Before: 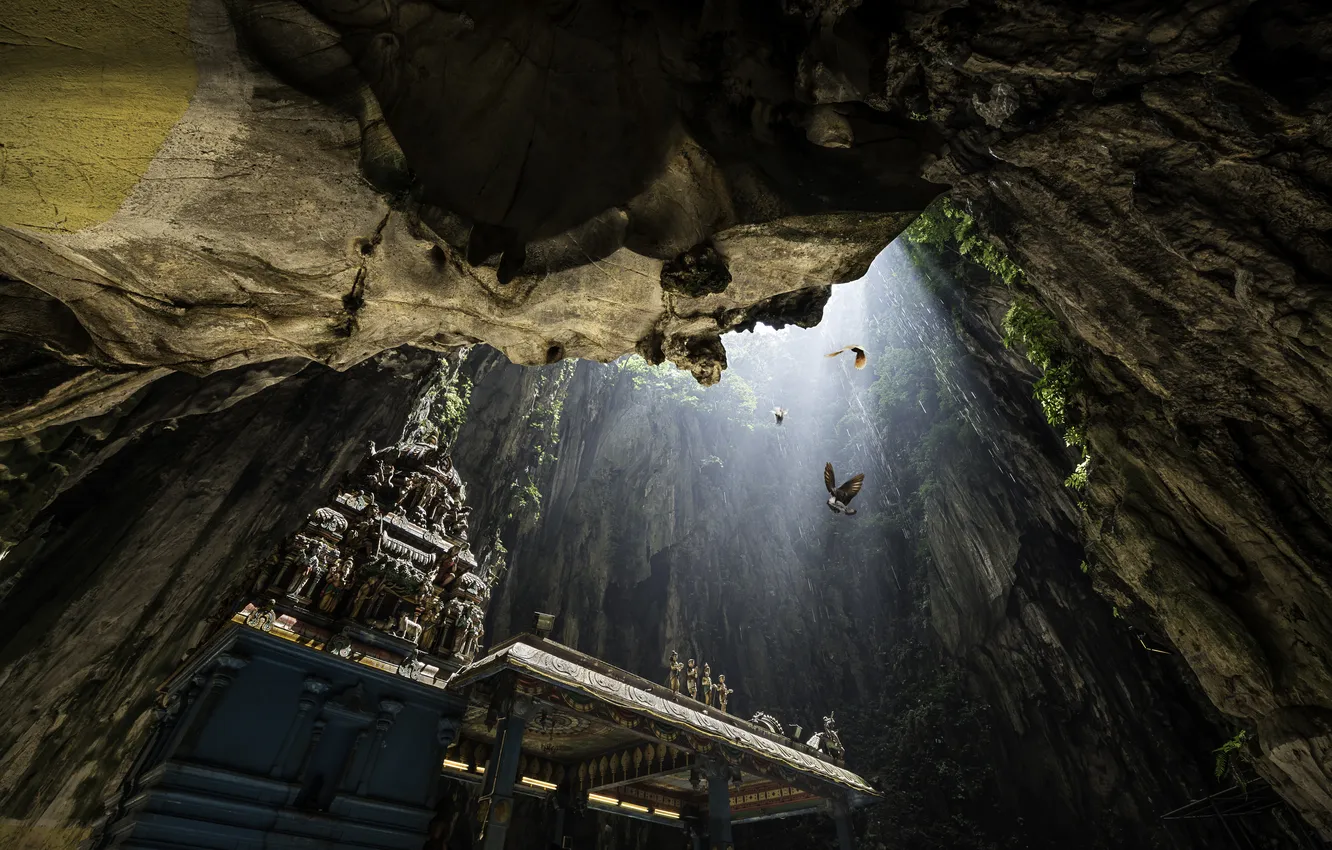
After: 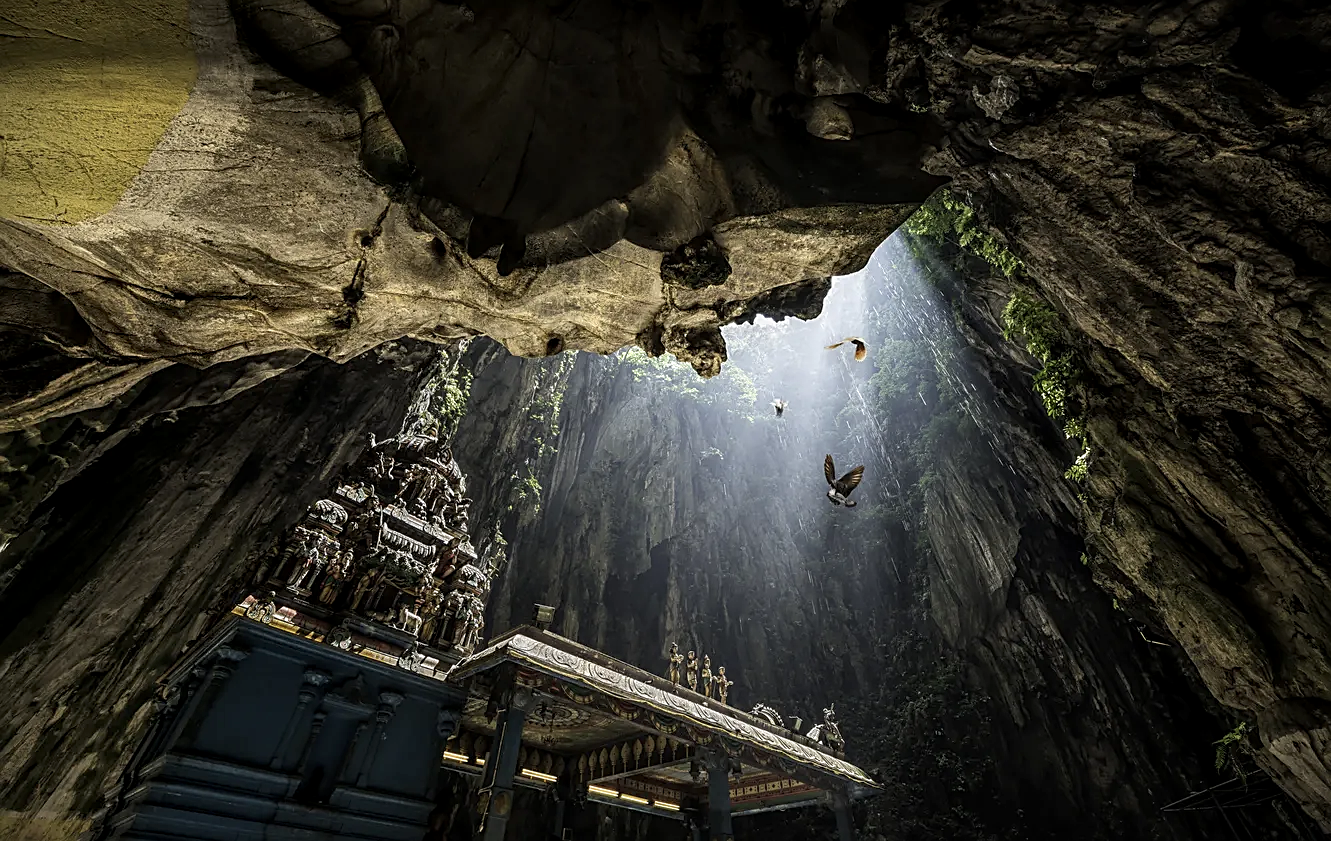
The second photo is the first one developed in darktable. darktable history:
local contrast: detail 130%
crop: top 1.049%, right 0.001%
sharpen: on, module defaults
